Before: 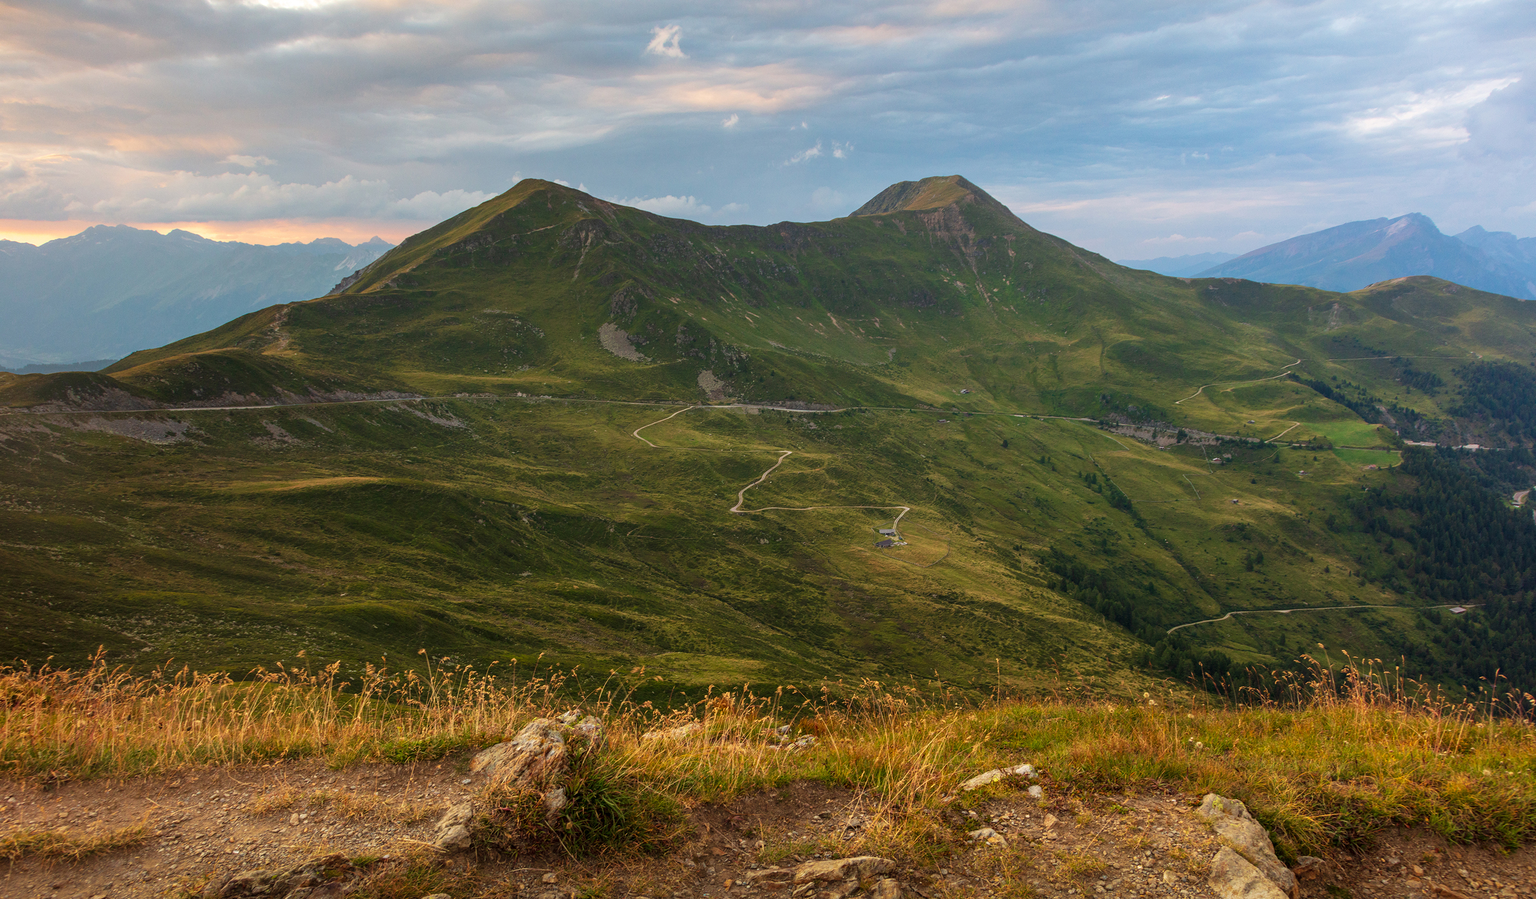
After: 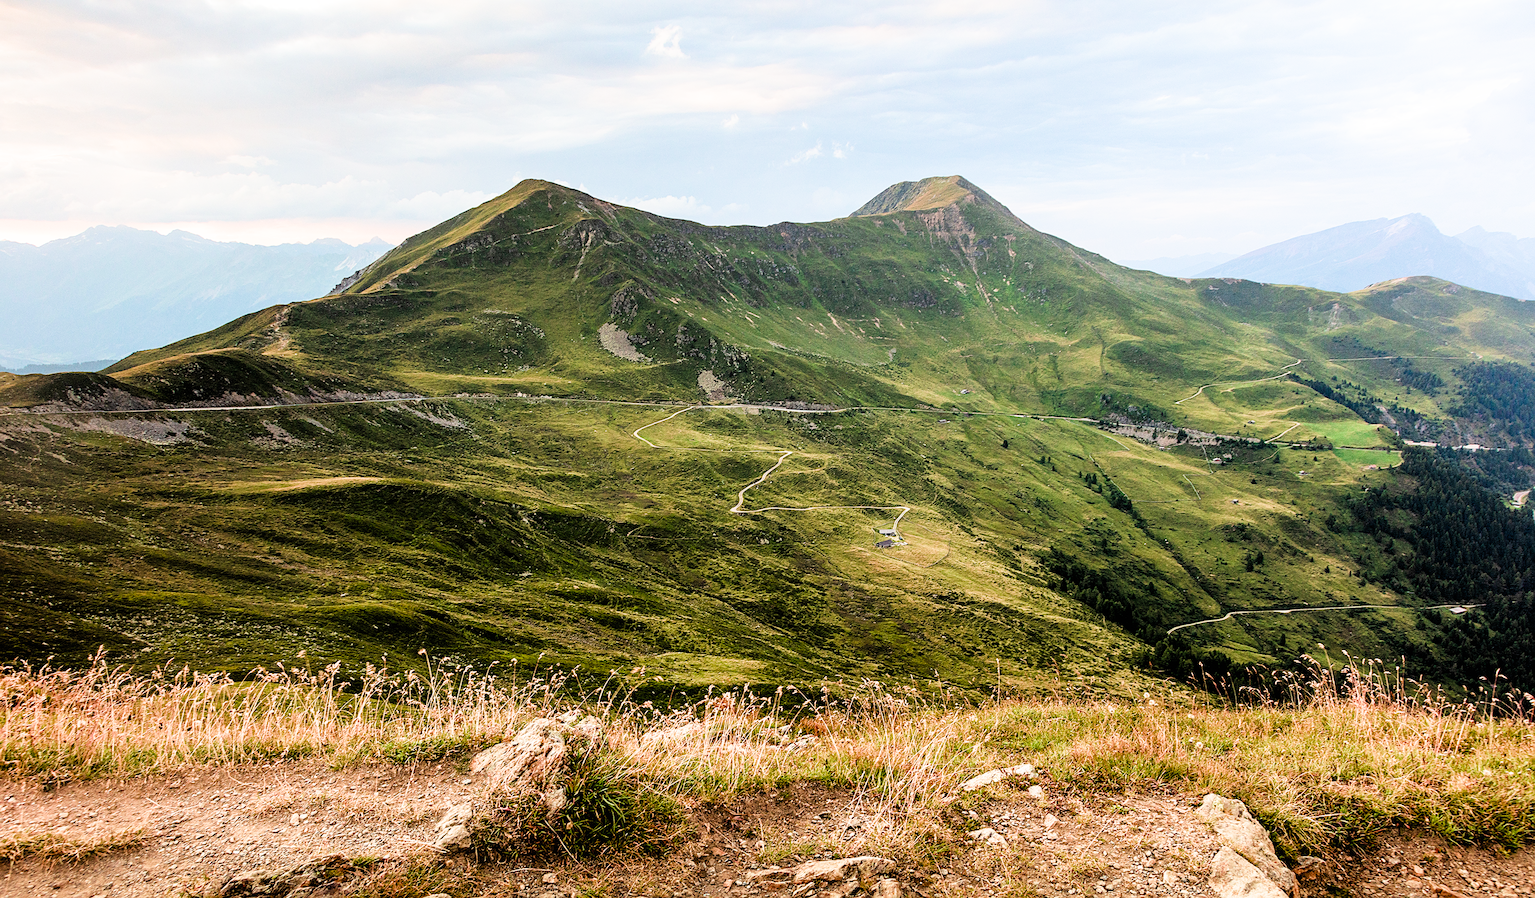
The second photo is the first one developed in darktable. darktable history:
filmic rgb: black relative exposure -5.06 EV, white relative exposure 3.97 EV, hardness 2.89, contrast 1.515, color science v4 (2020), iterations of high-quality reconstruction 0
exposure: black level correction 0.008, exposure 1.43 EV, compensate exposure bias true, compensate highlight preservation false
sharpen: on, module defaults
